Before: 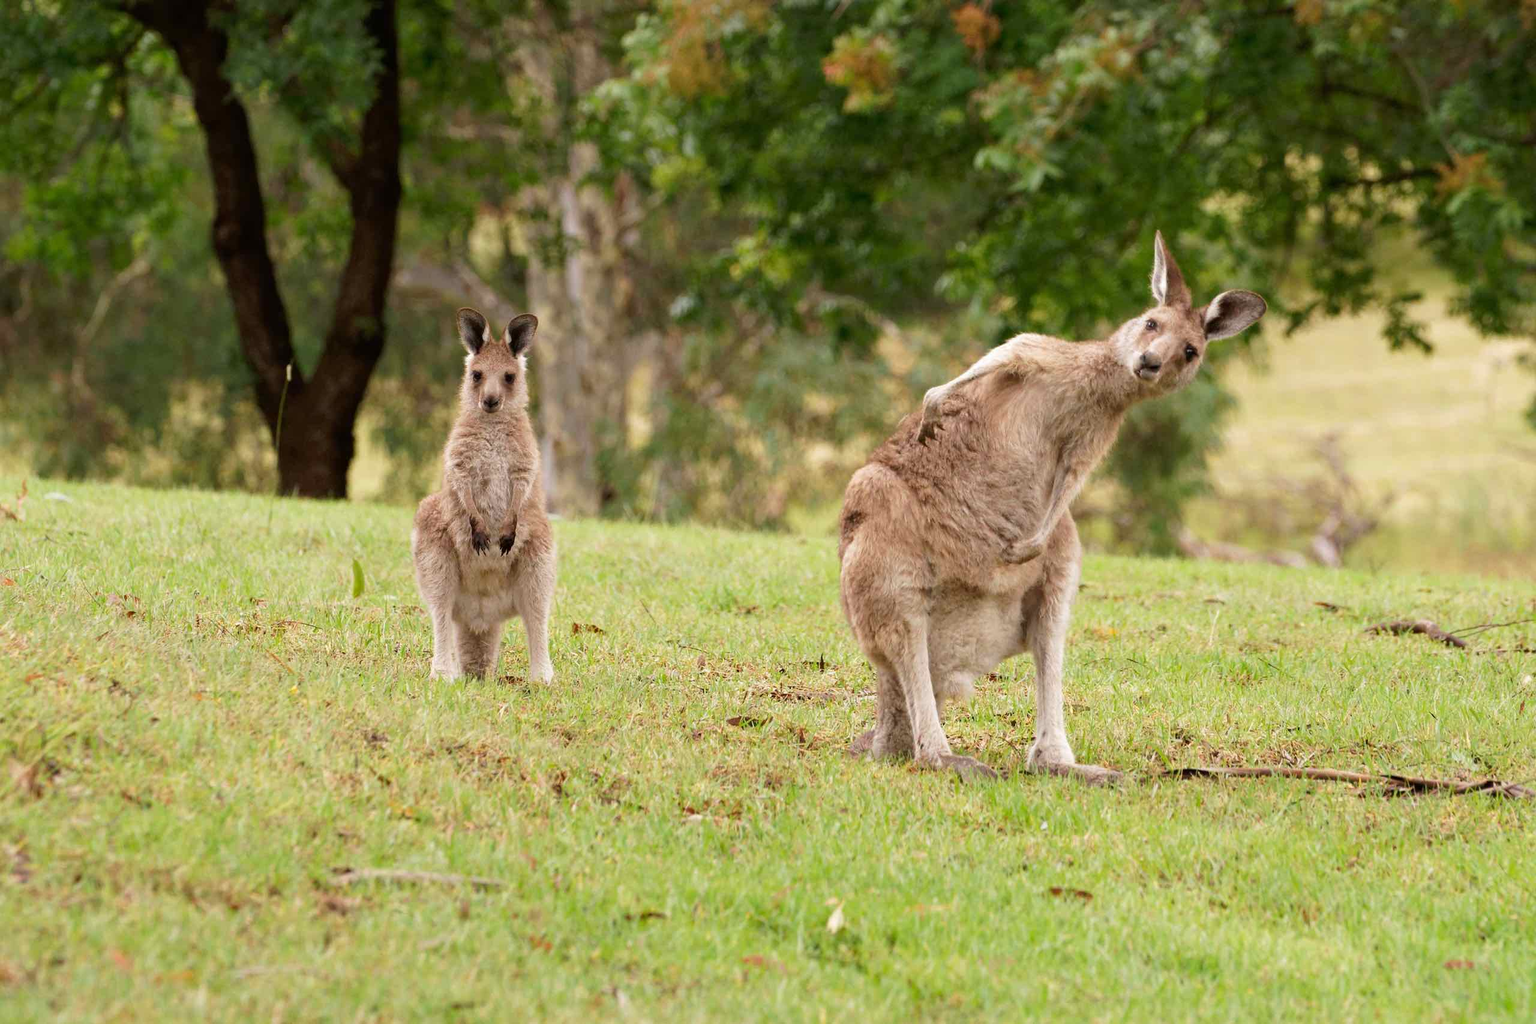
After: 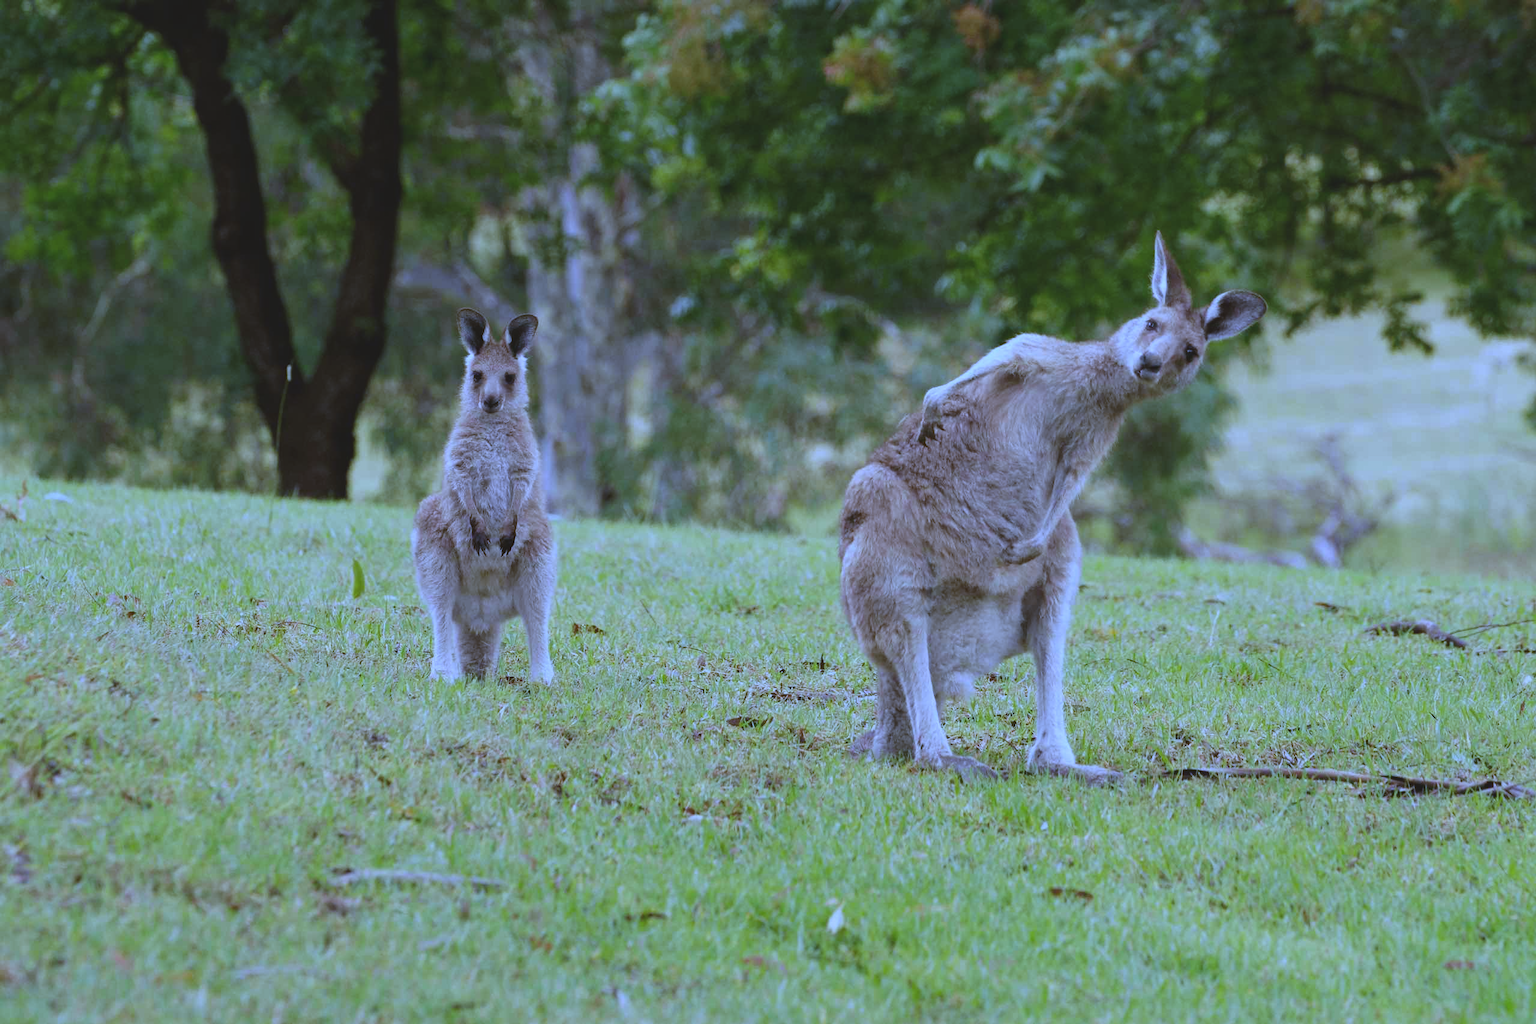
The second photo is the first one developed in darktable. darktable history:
white balance: red 0.766, blue 1.537
exposure: black level correction -0.015, exposure -0.5 EV, compensate highlight preservation false
